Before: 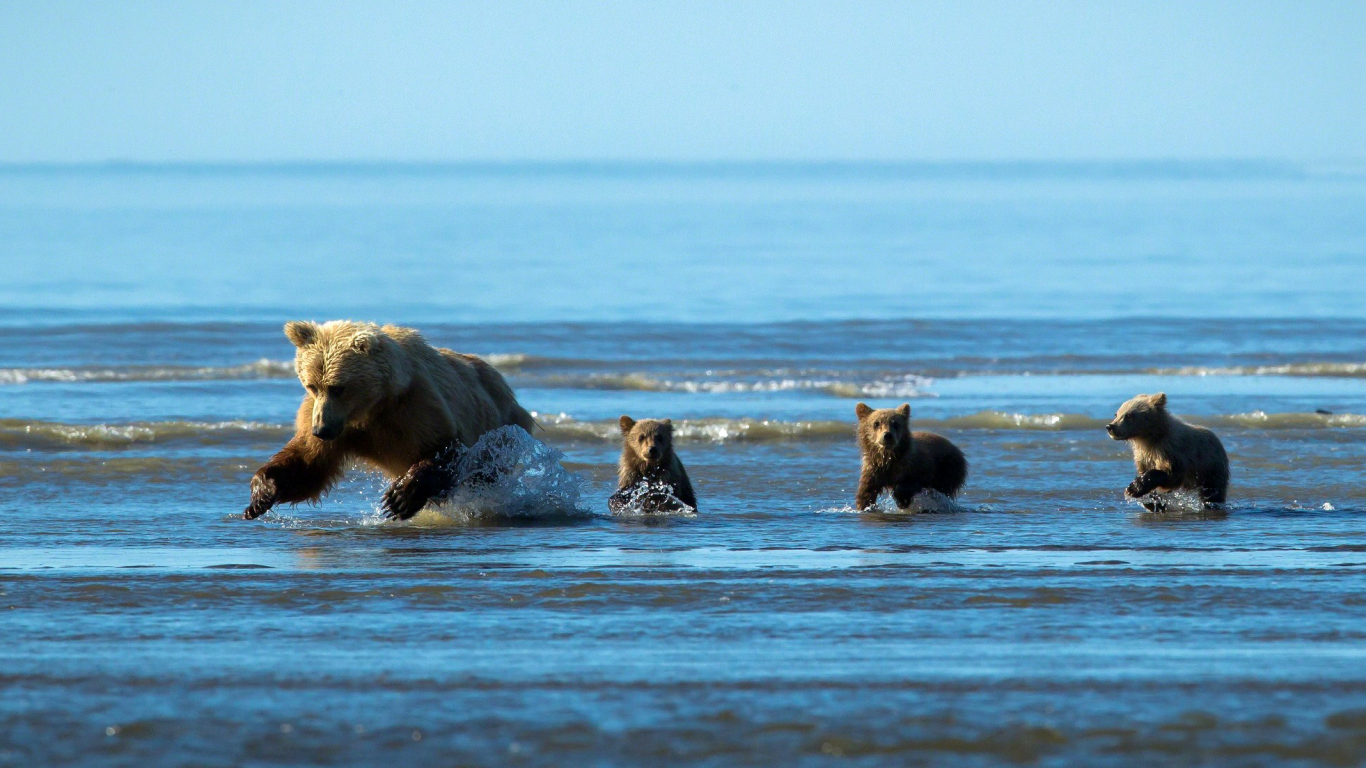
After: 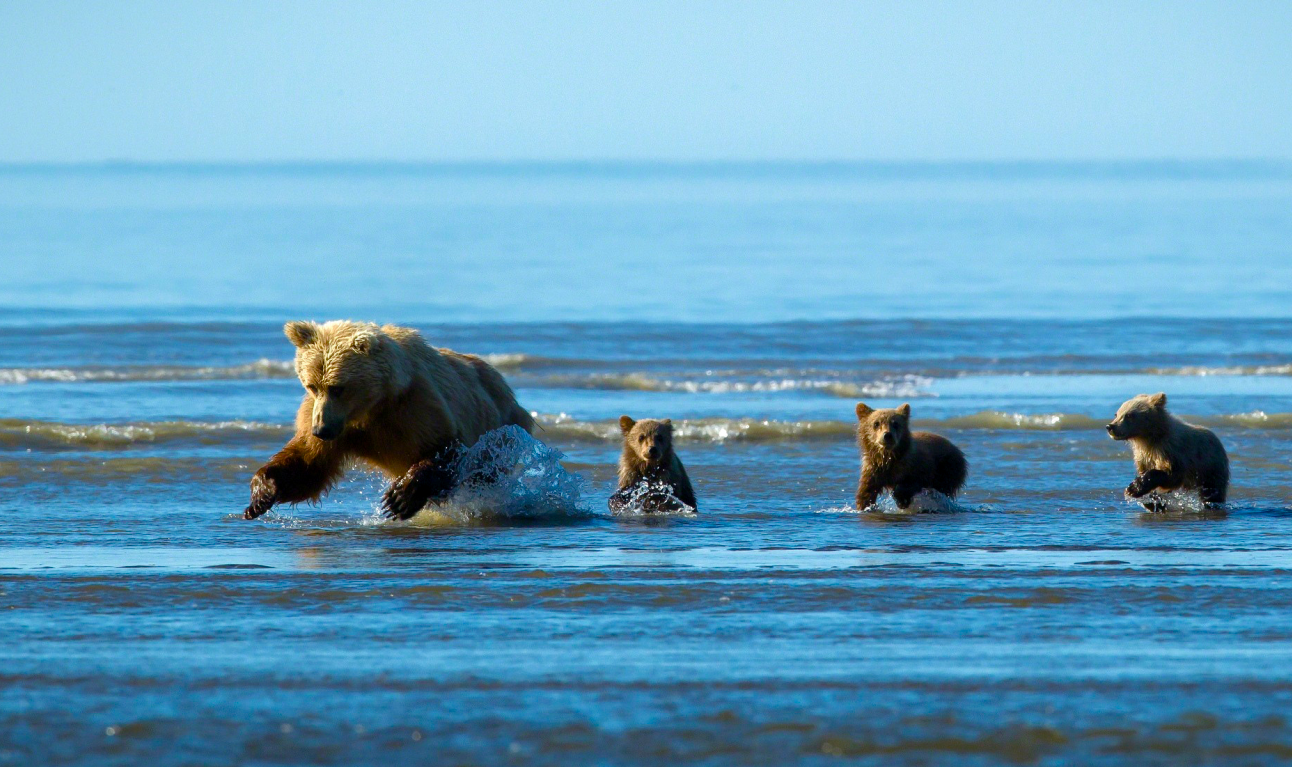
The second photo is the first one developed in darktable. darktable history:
crop and rotate: left 0%, right 5.386%
exposure: exposure -0.003 EV, compensate highlight preservation false
color balance rgb: perceptual saturation grading › global saturation 14.122%, perceptual saturation grading › highlights -25.754%, perceptual saturation grading › shadows 29.633%, global vibrance 20%
